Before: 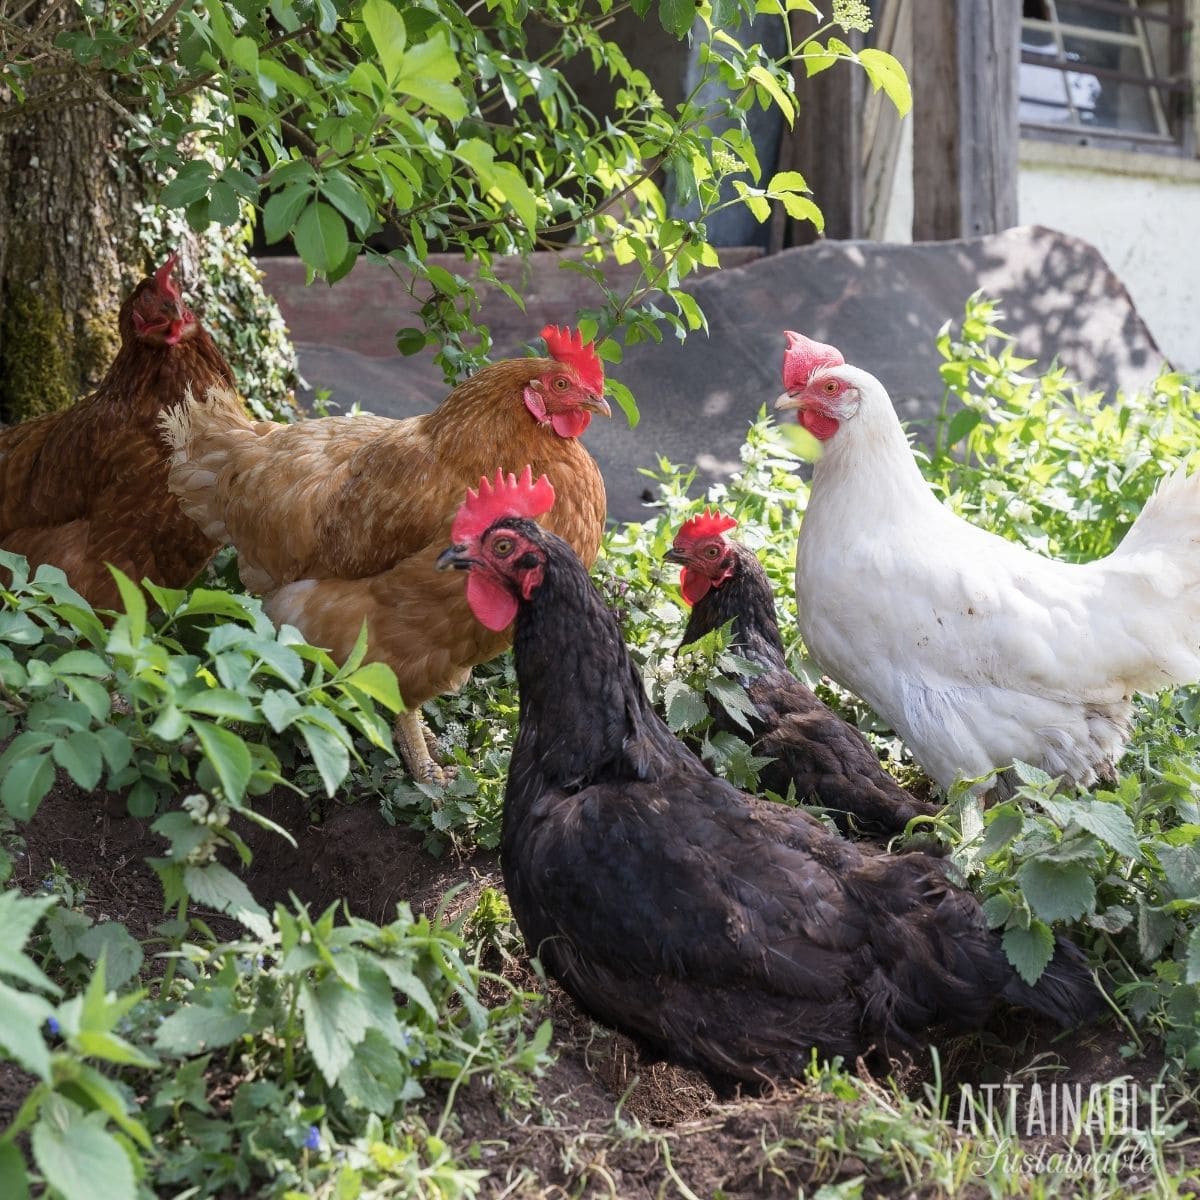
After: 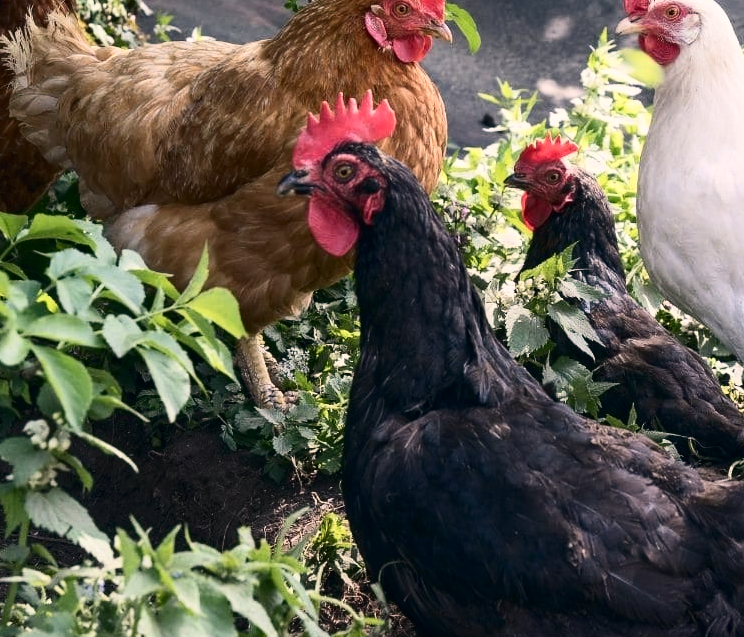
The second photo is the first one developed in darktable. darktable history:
crop: left 13.312%, top 31.28%, right 24.627%, bottom 15.582%
color correction: highlights a* 5.38, highlights b* 5.3, shadows a* -4.26, shadows b* -5.11
exposure: compensate highlight preservation false
contrast brightness saturation: contrast 0.28
